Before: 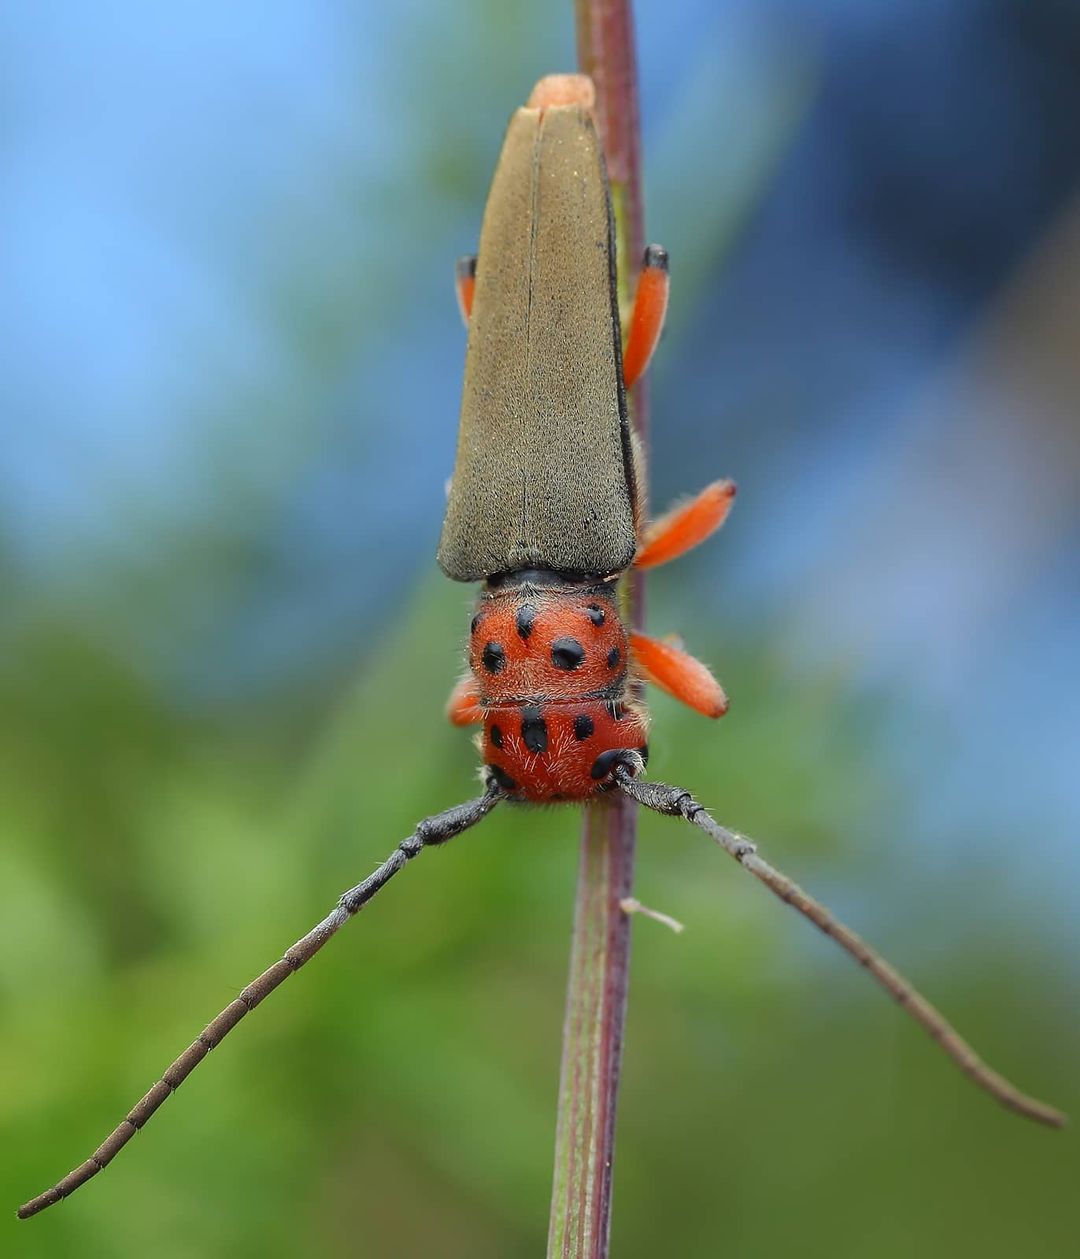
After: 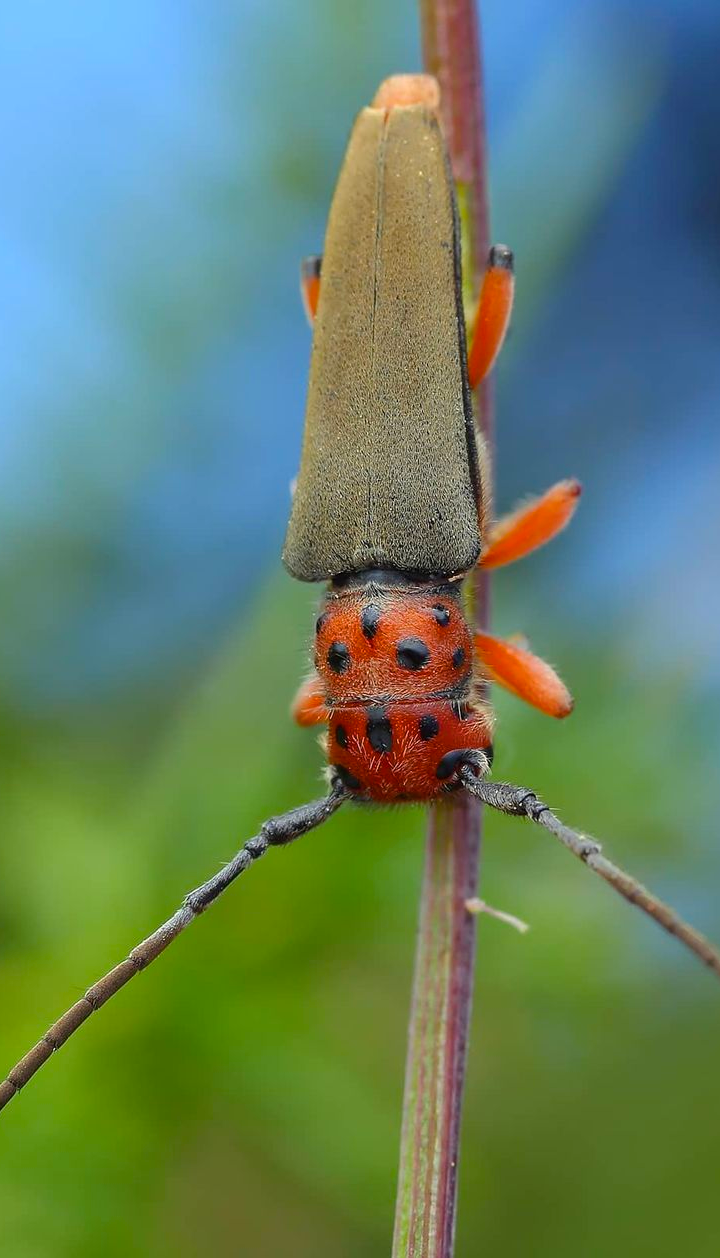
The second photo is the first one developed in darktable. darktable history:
color balance rgb: perceptual saturation grading › global saturation 14.987%, global vibrance 20%
crop and rotate: left 14.368%, right 18.926%
